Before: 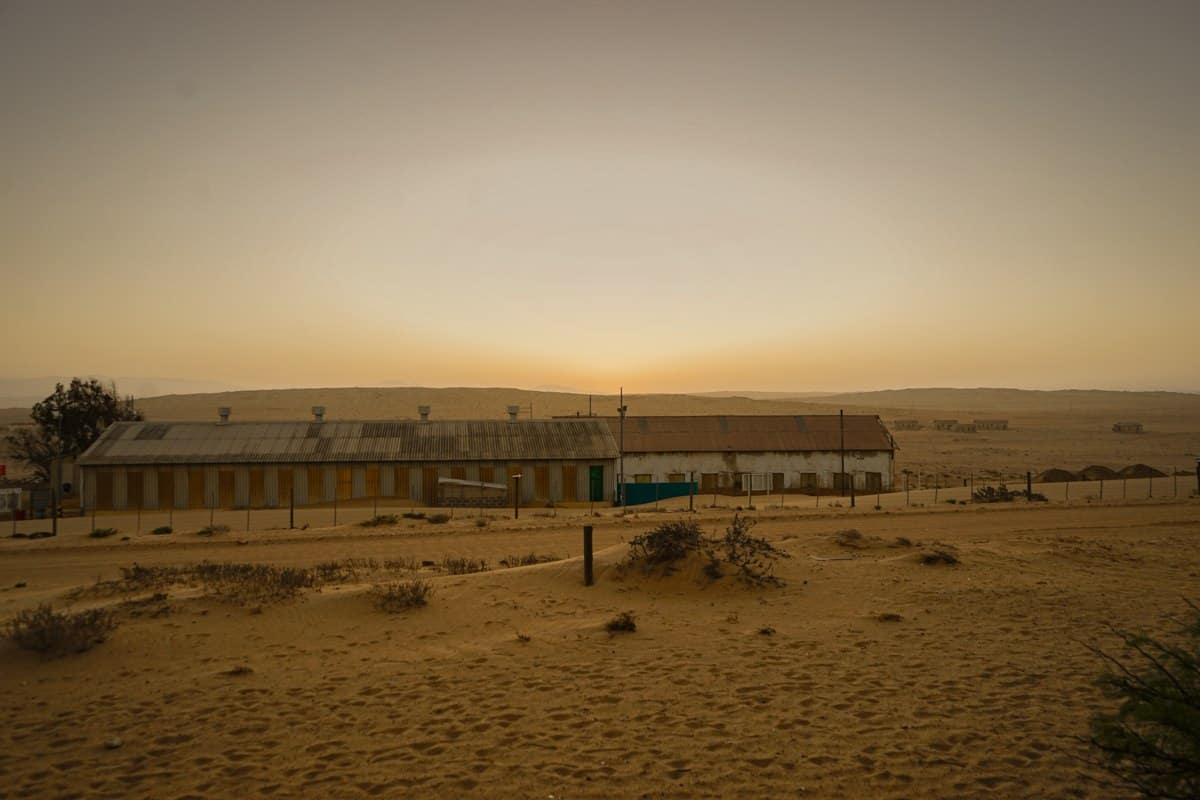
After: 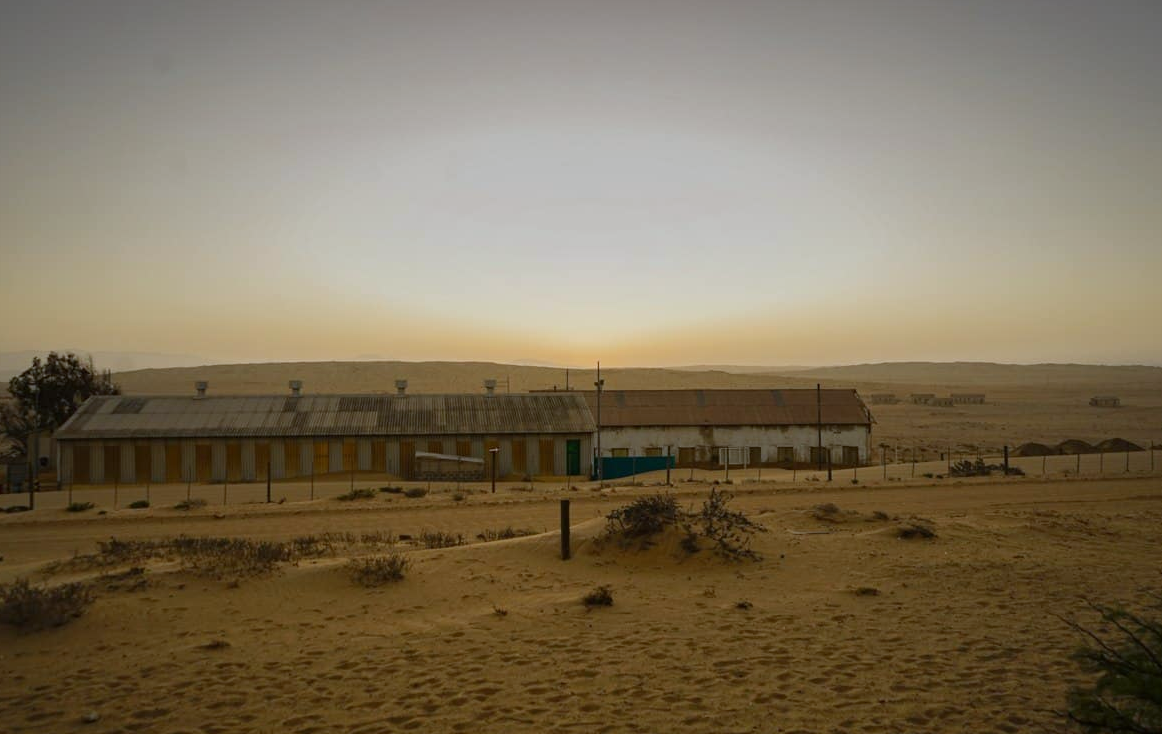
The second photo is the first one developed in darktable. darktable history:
white balance: red 0.931, blue 1.11
crop: left 1.964%, top 3.251%, right 1.122%, bottom 4.933%
